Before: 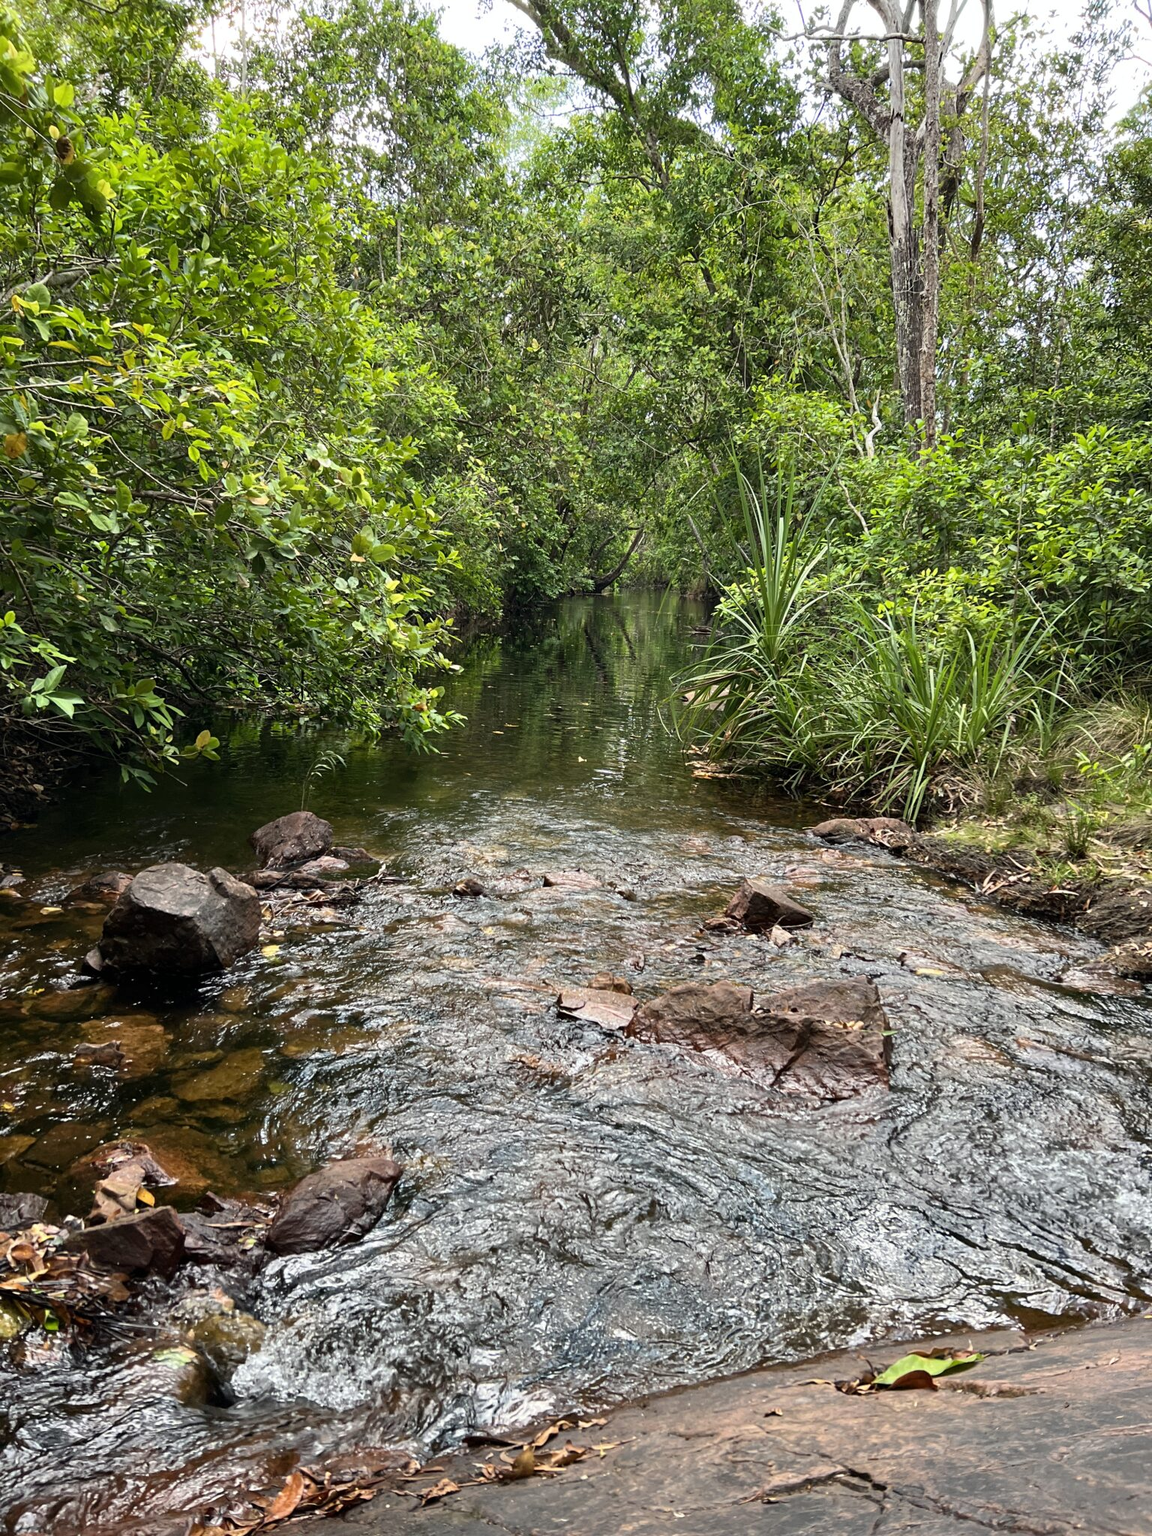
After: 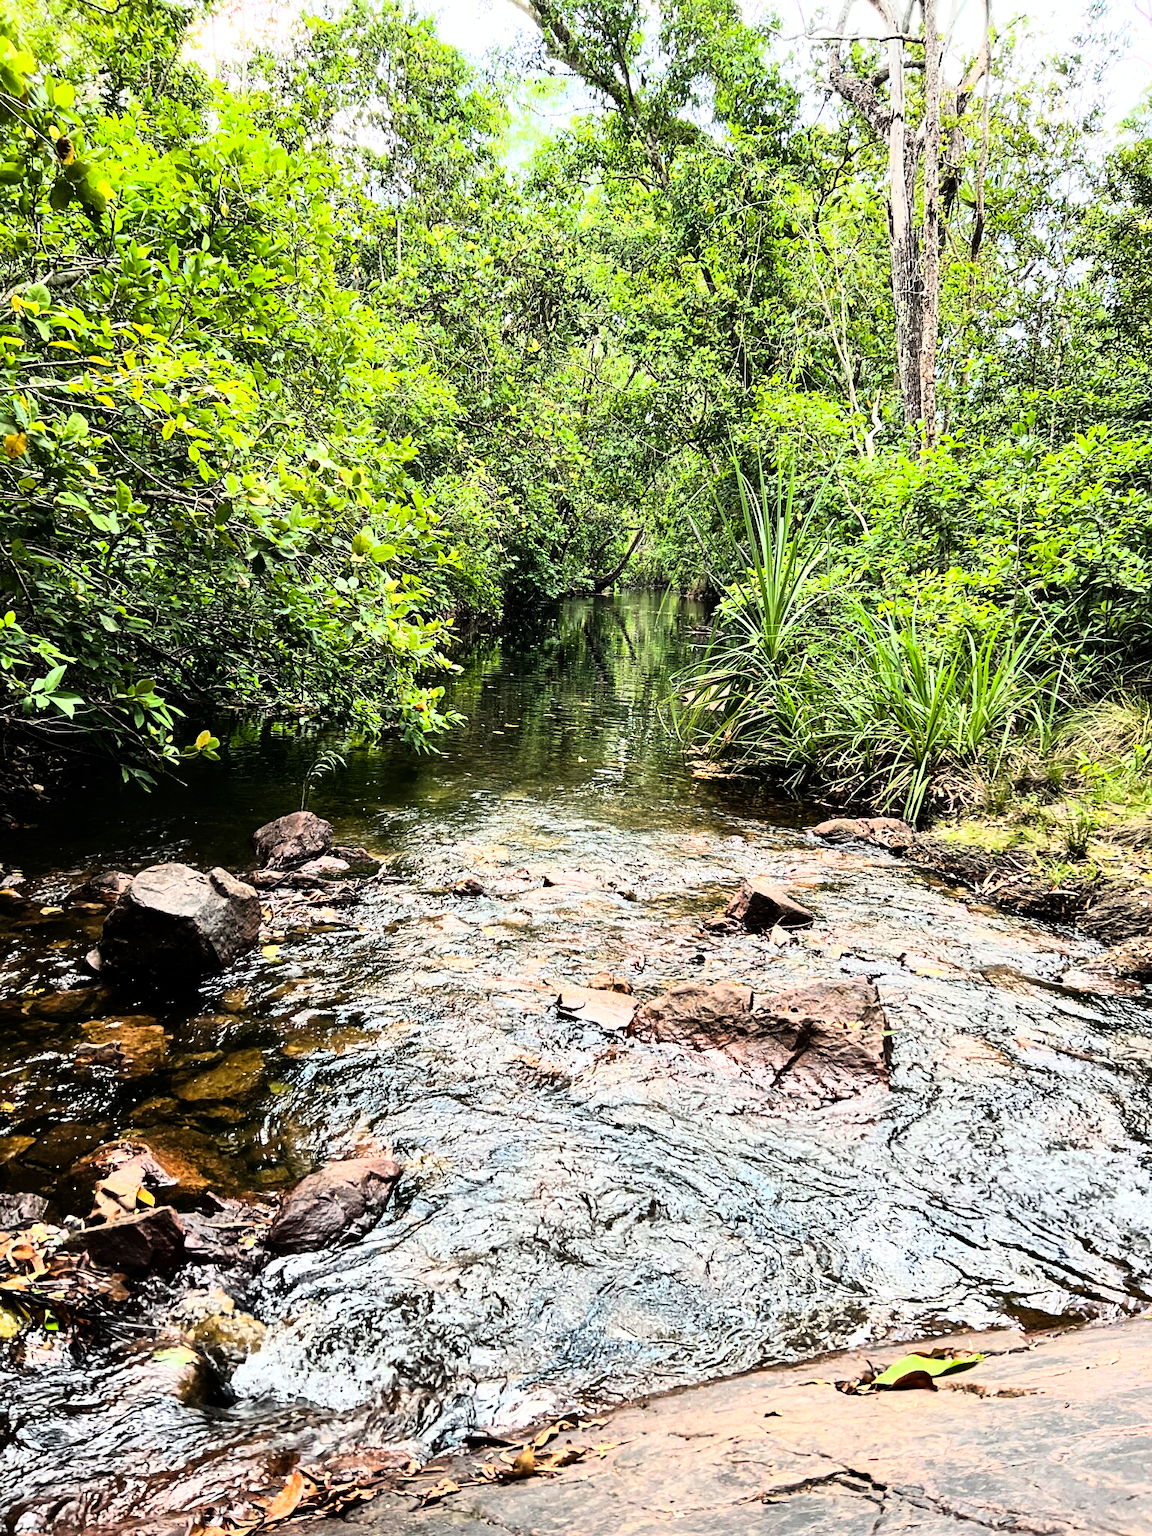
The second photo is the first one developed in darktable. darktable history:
local contrast: mode bilateral grid, contrast 15, coarseness 36, detail 105%, midtone range 0.2
sharpen: amount 0.2
rgb curve: curves: ch0 [(0, 0) (0.21, 0.15) (0.24, 0.21) (0.5, 0.75) (0.75, 0.96) (0.89, 0.99) (1, 1)]; ch1 [(0, 0.02) (0.21, 0.13) (0.25, 0.2) (0.5, 0.67) (0.75, 0.9) (0.89, 0.97) (1, 1)]; ch2 [(0, 0.02) (0.21, 0.13) (0.25, 0.2) (0.5, 0.67) (0.75, 0.9) (0.89, 0.97) (1, 1)], compensate middle gray true
